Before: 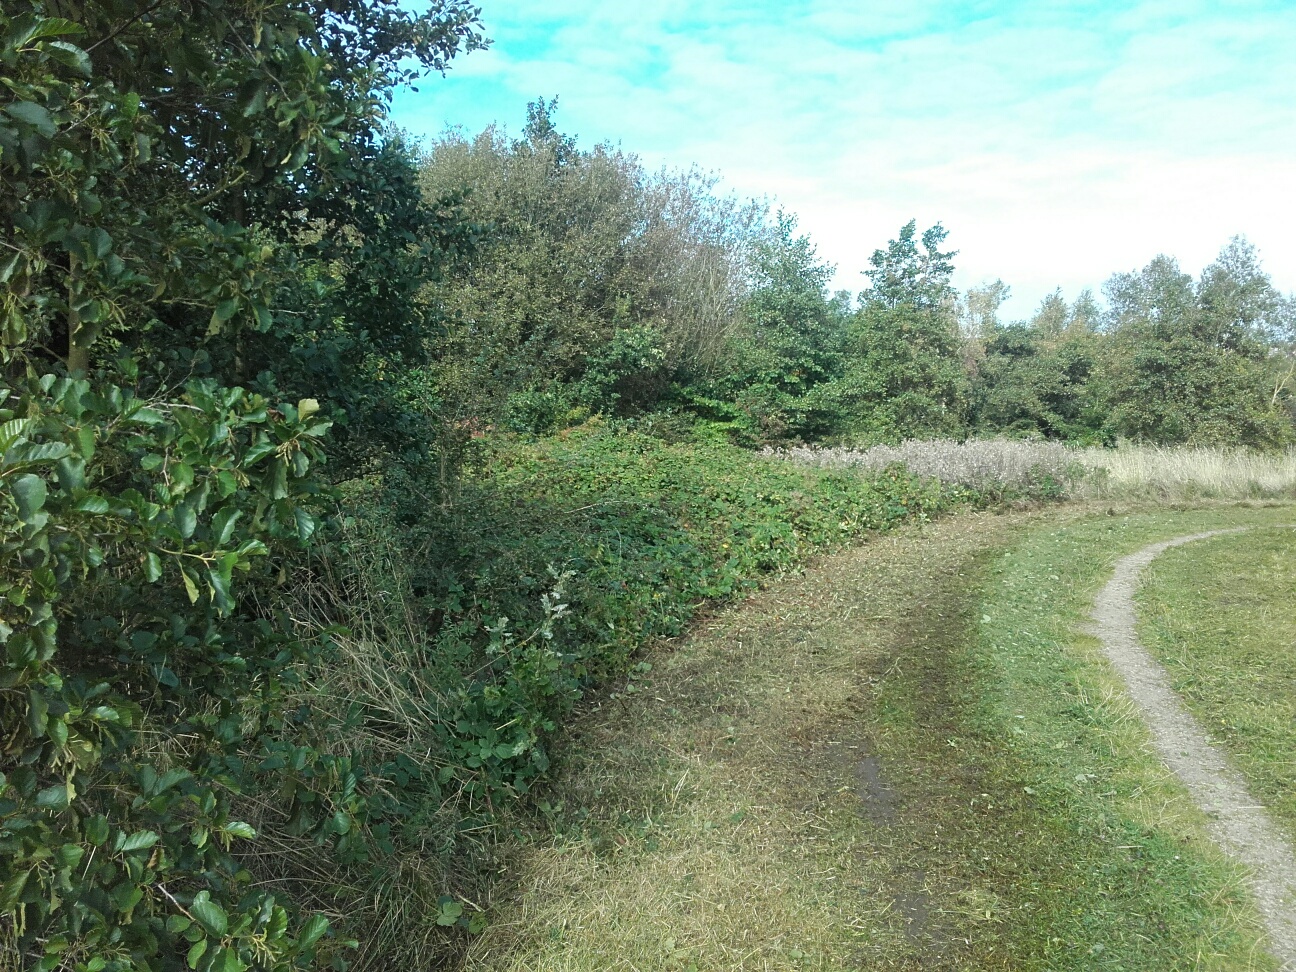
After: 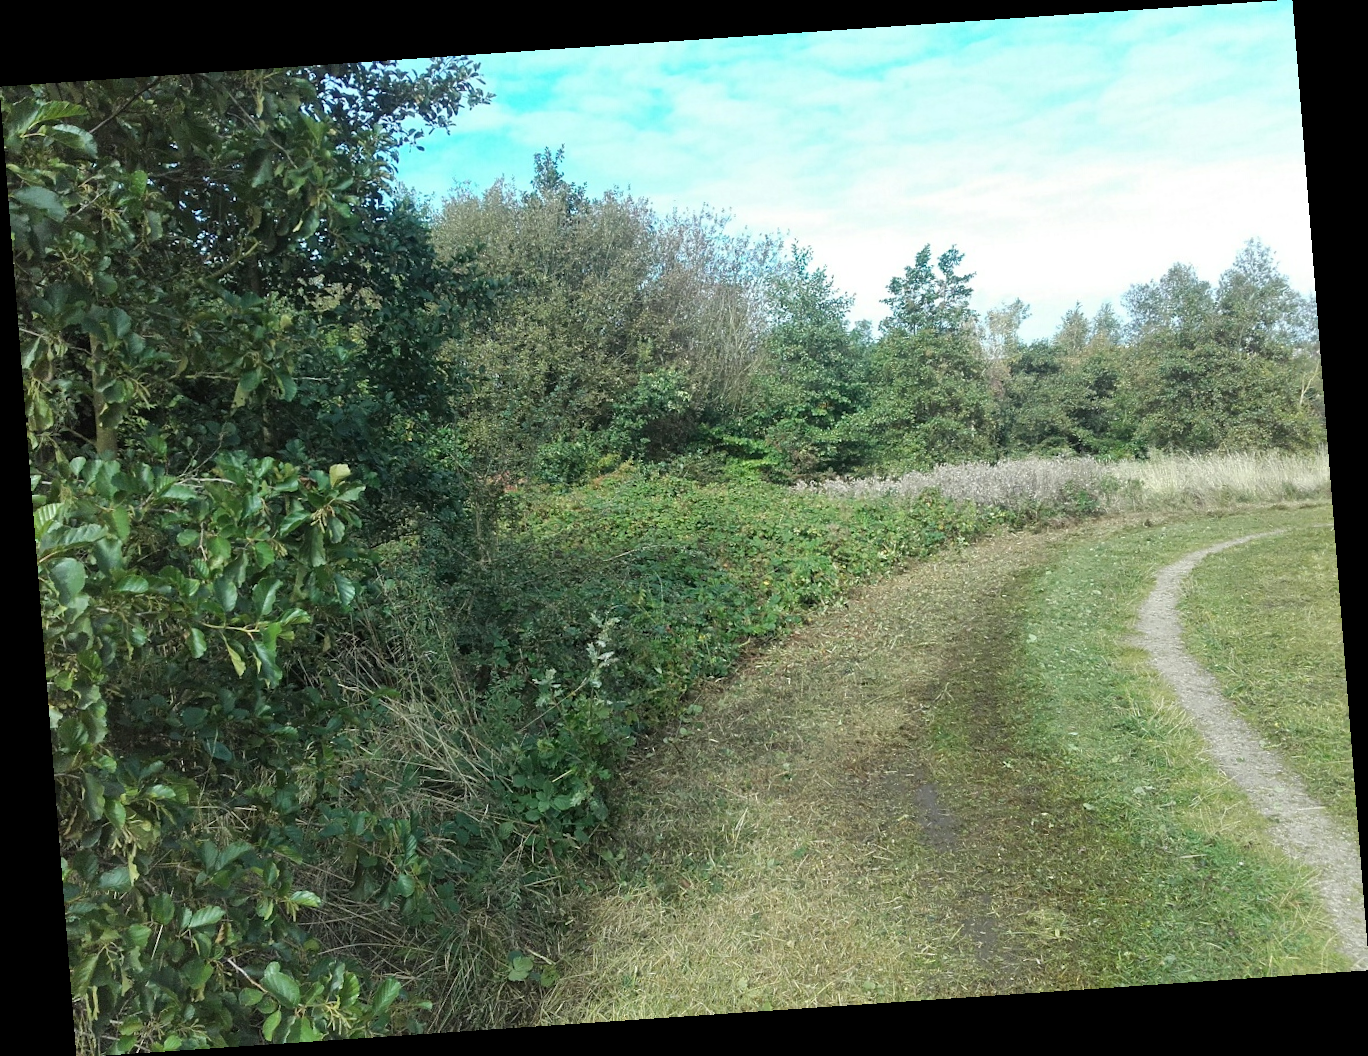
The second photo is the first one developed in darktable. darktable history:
rotate and perspective: rotation -4.2°, shear 0.006, automatic cropping off
shadows and highlights: shadows 32, highlights -32, soften with gaussian
